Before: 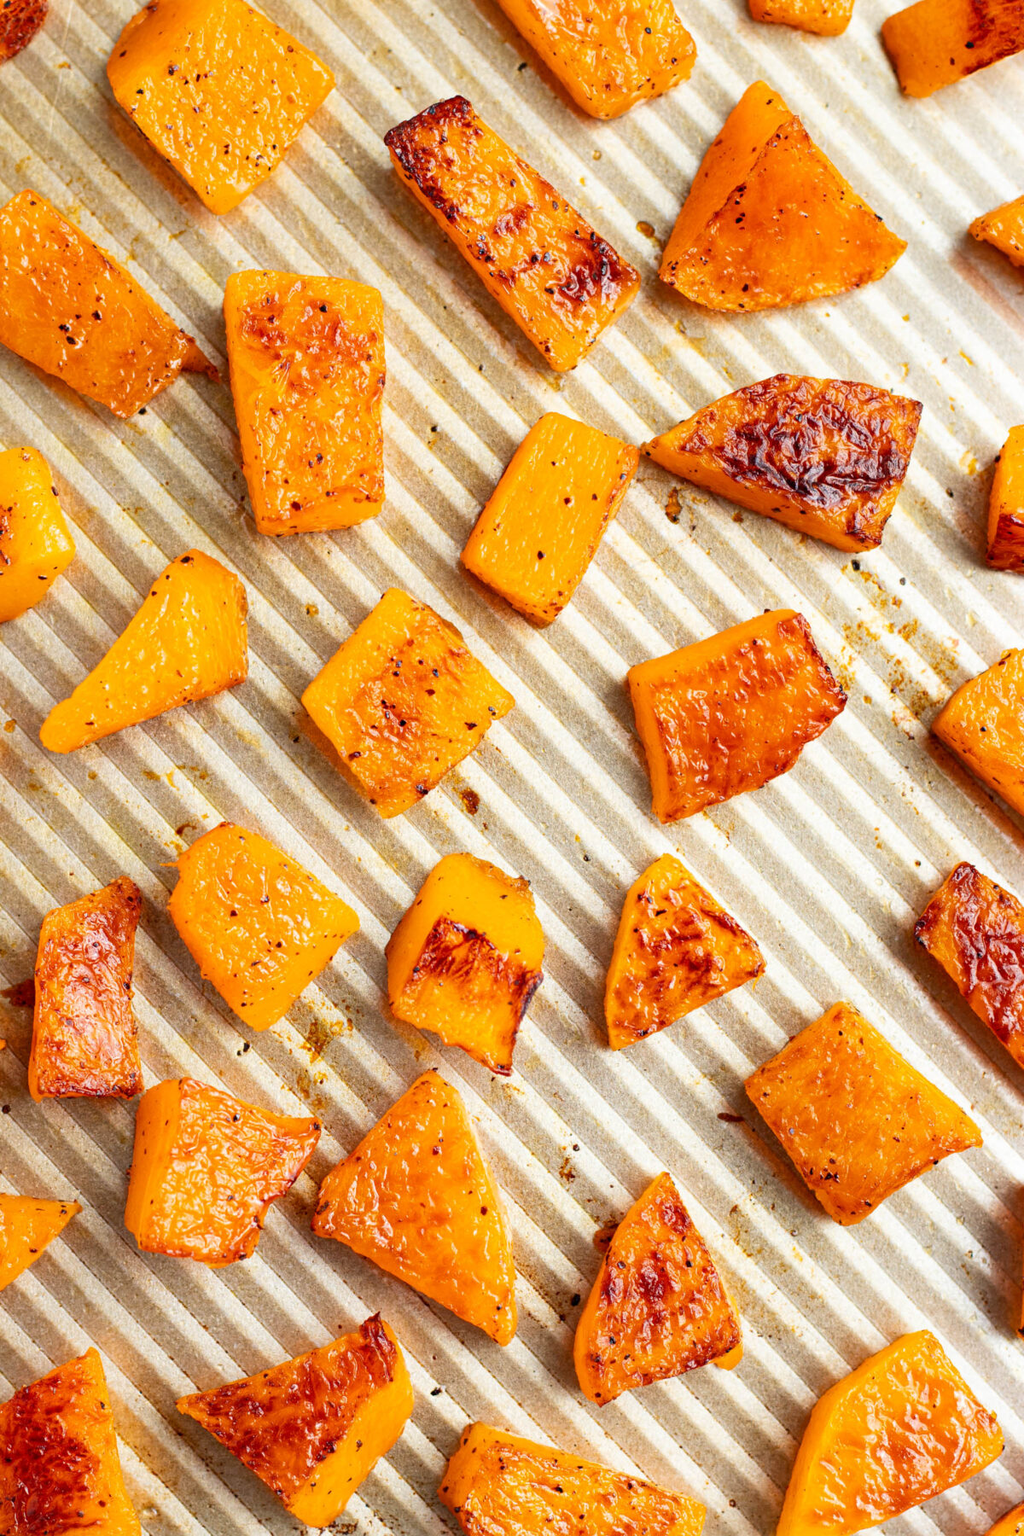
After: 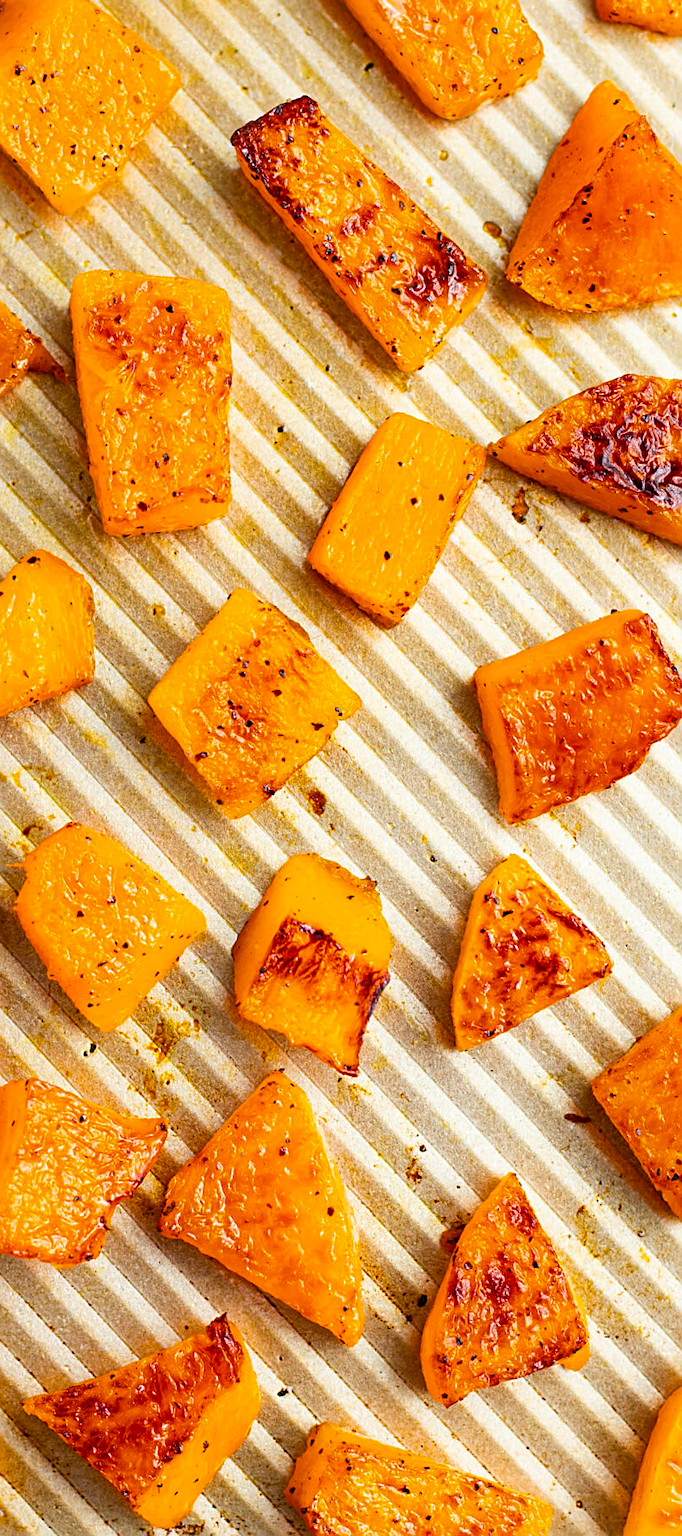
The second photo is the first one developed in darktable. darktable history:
crop and rotate: left 15.055%, right 18.278%
sharpen: on, module defaults
color balance rgb: perceptual saturation grading › global saturation 30%, global vibrance 20%
